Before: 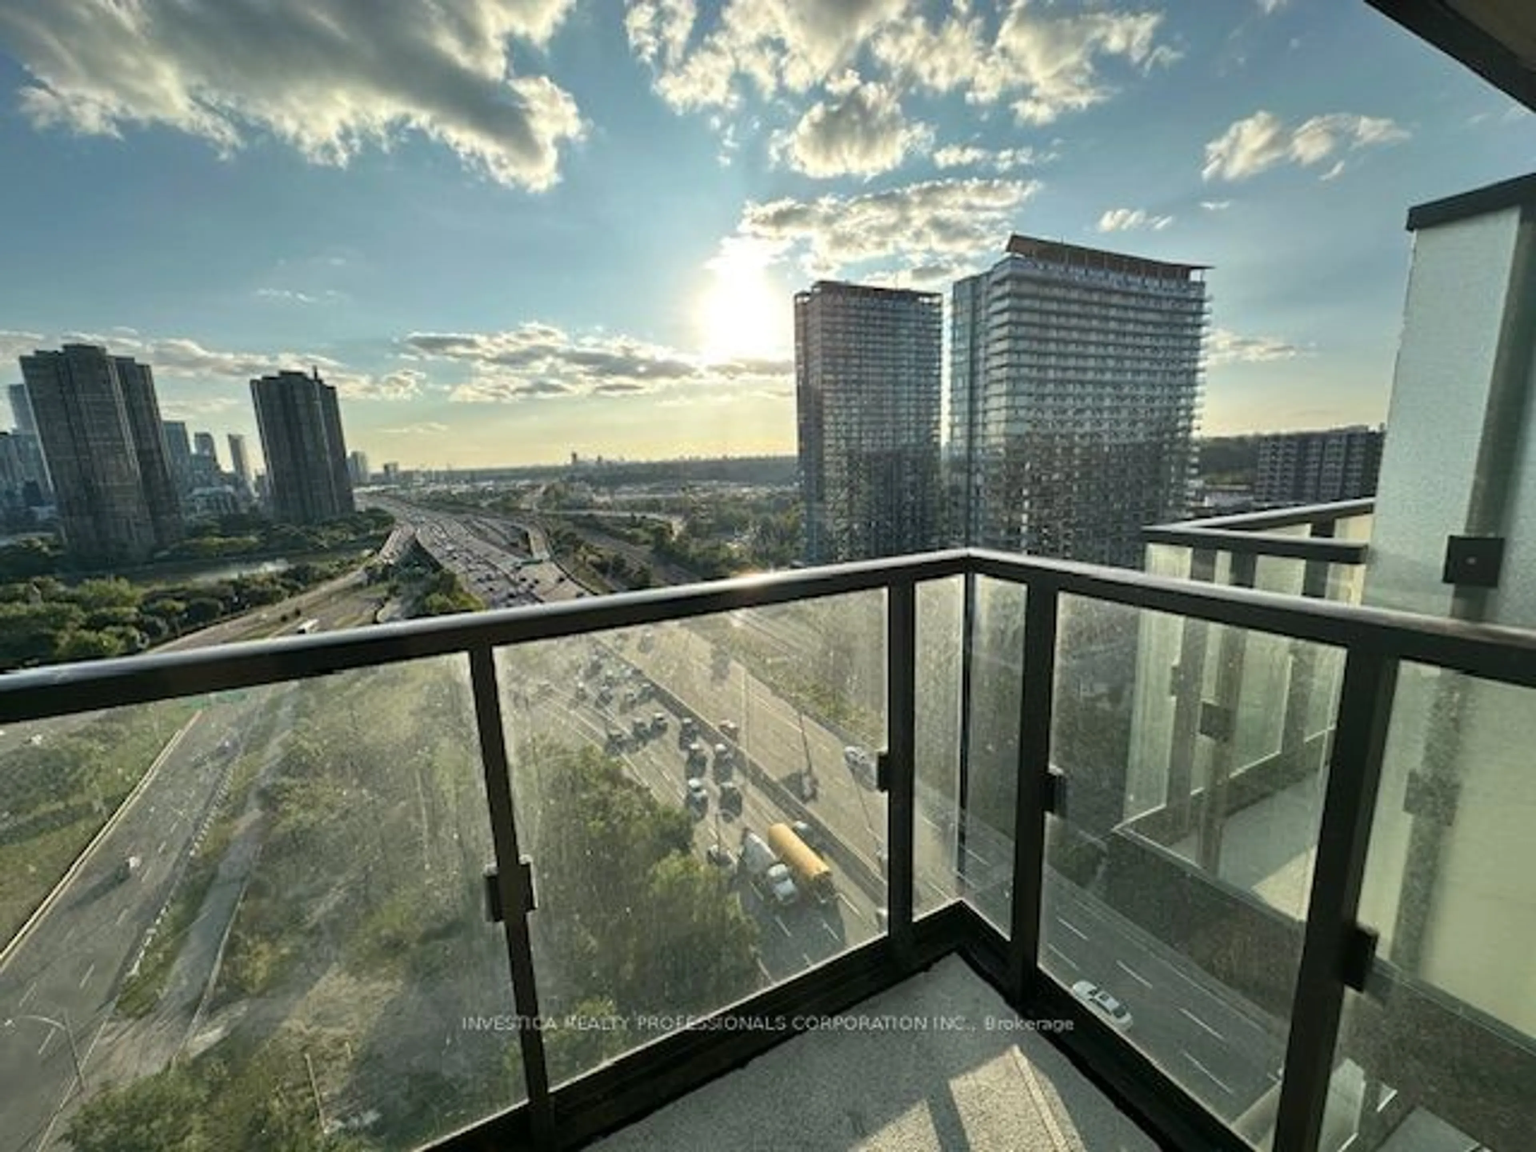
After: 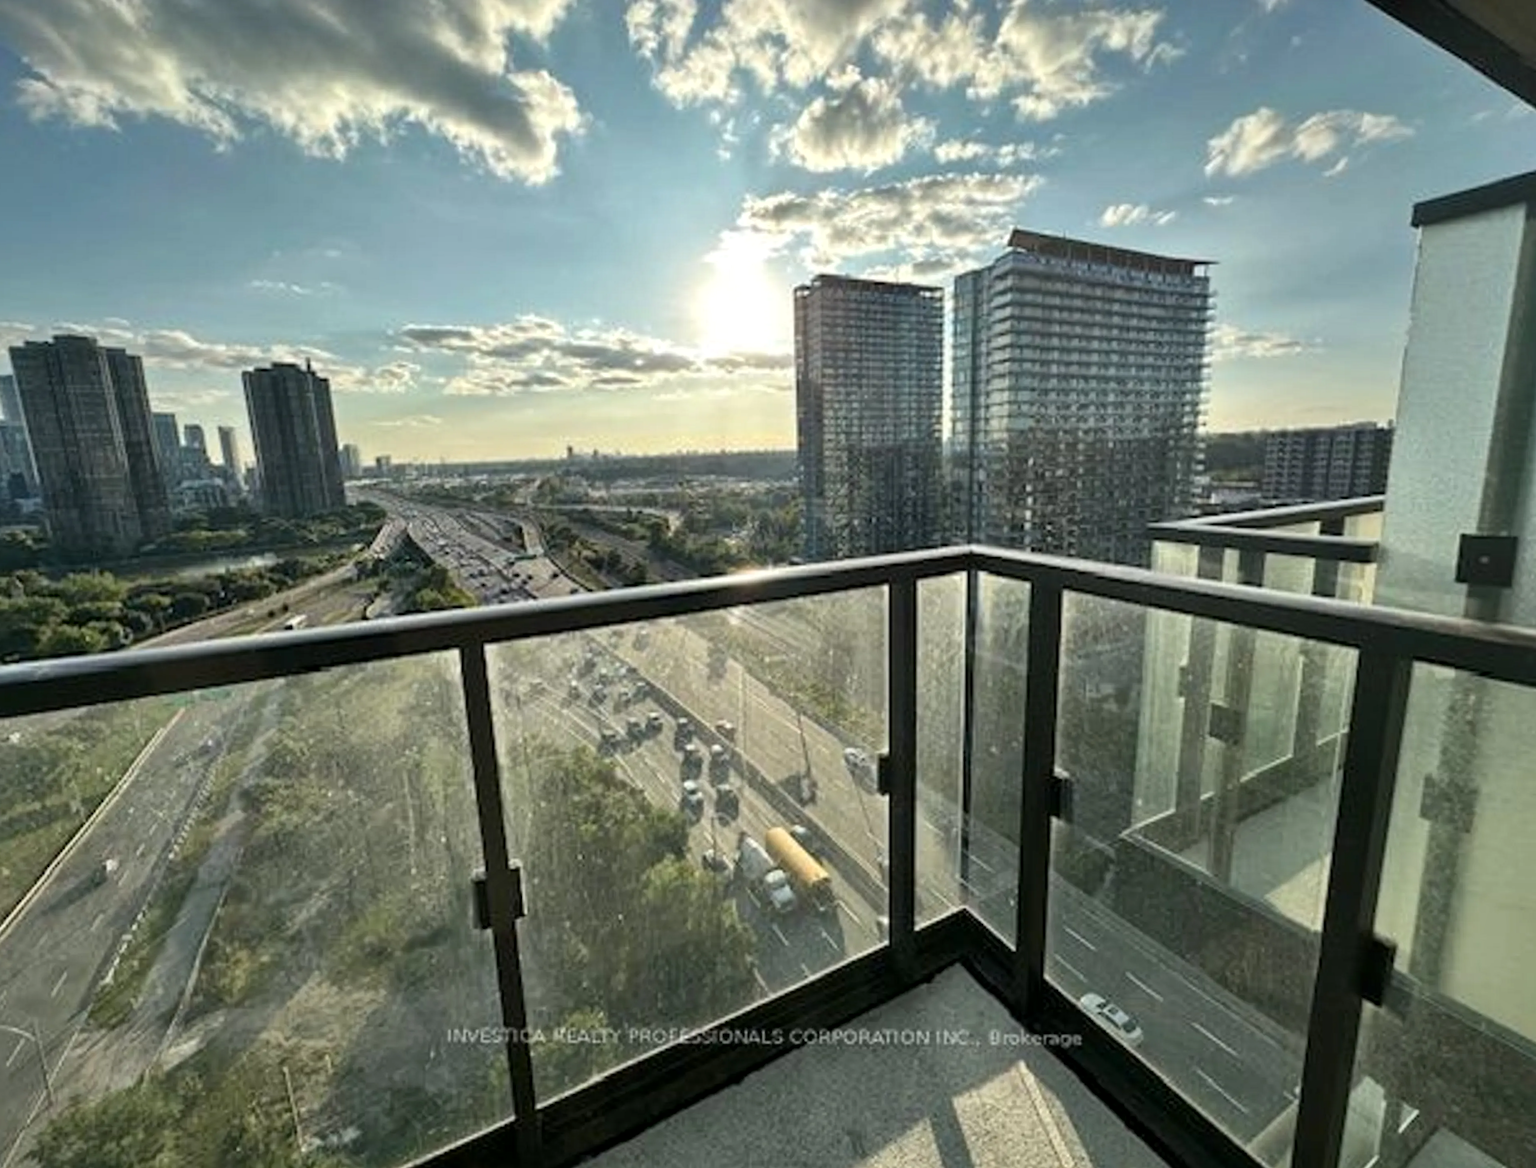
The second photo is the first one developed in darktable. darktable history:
rotate and perspective: rotation 0.226°, lens shift (vertical) -0.042, crop left 0.023, crop right 0.982, crop top 0.006, crop bottom 0.994
crop: bottom 0.071%
local contrast: mode bilateral grid, contrast 20, coarseness 50, detail 120%, midtone range 0.2
